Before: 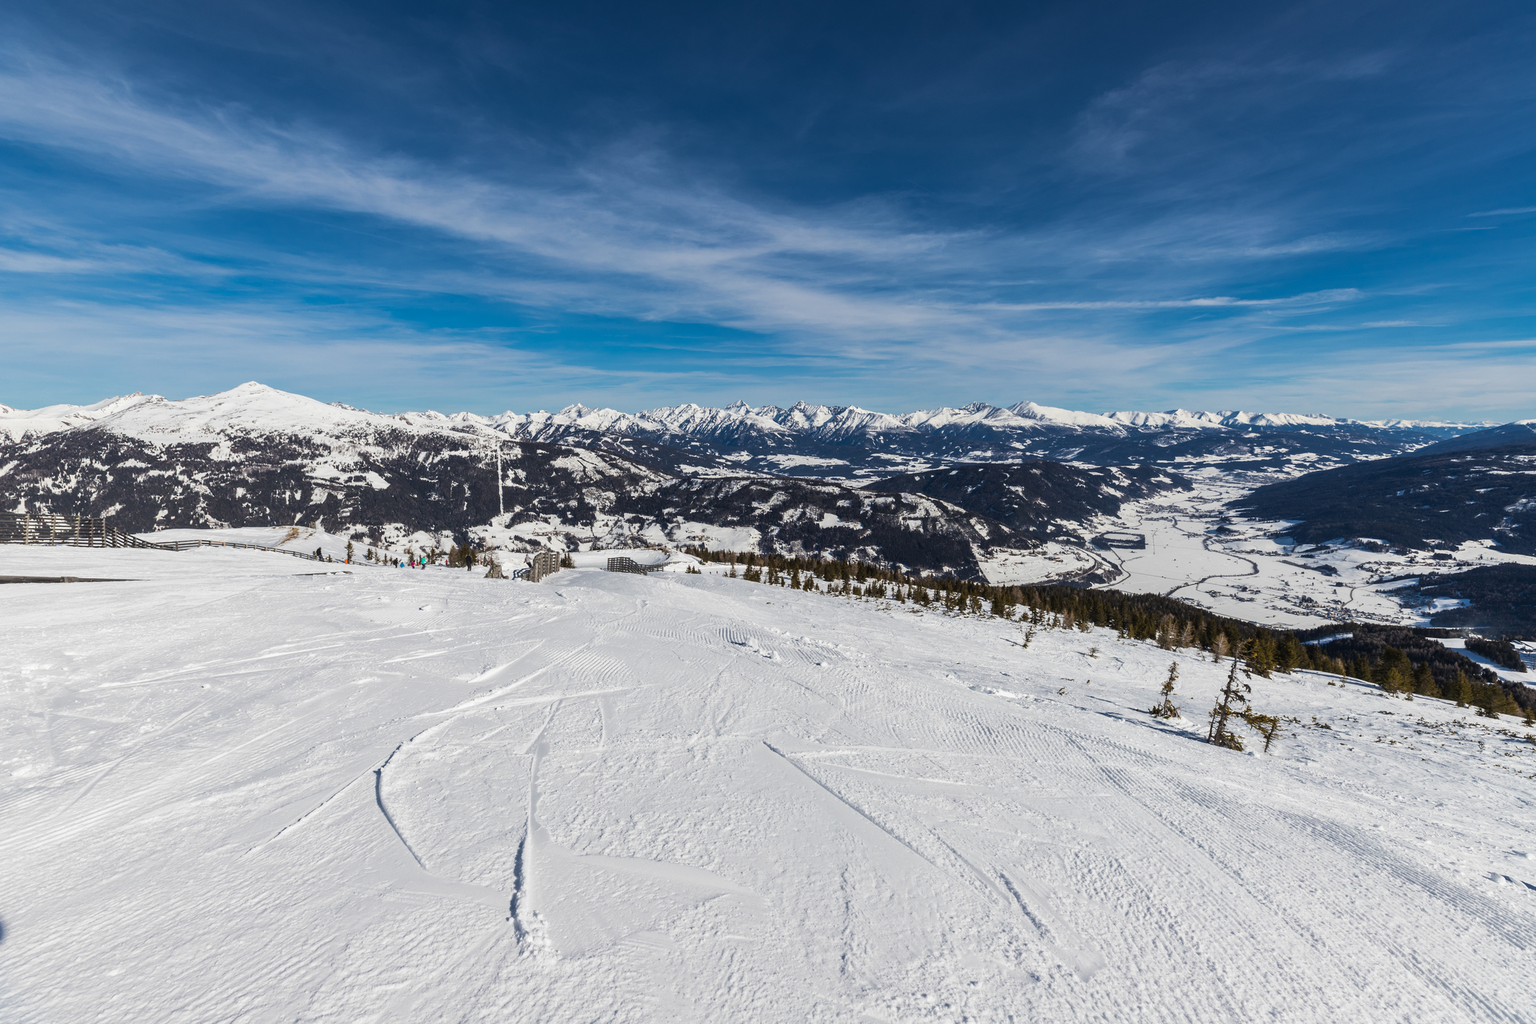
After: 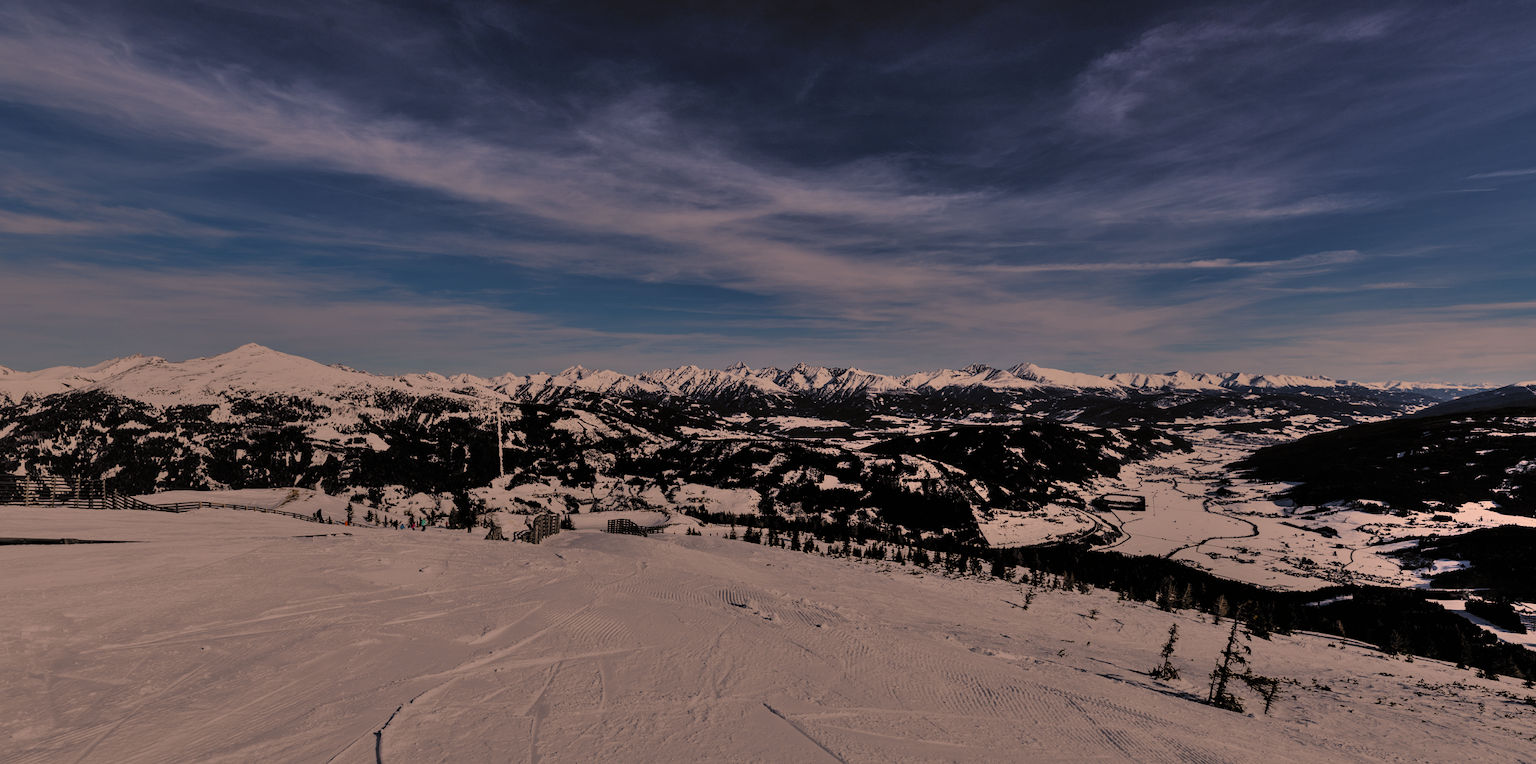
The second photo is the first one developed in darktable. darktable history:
color correction: highlights a* 20.5, highlights b* 19.32
exposure: exposure -1.51 EV, compensate exposure bias true, compensate highlight preservation false
shadows and highlights: shadows 79.18, white point adjustment -9.12, highlights -61.21, soften with gaussian
filmic rgb: black relative exposure -5.12 EV, white relative exposure 3.96 EV, hardness 2.88, contrast 1.193, highlights saturation mix -28.78%, color science v6 (2022)
crop: top 3.759%, bottom 21.518%
